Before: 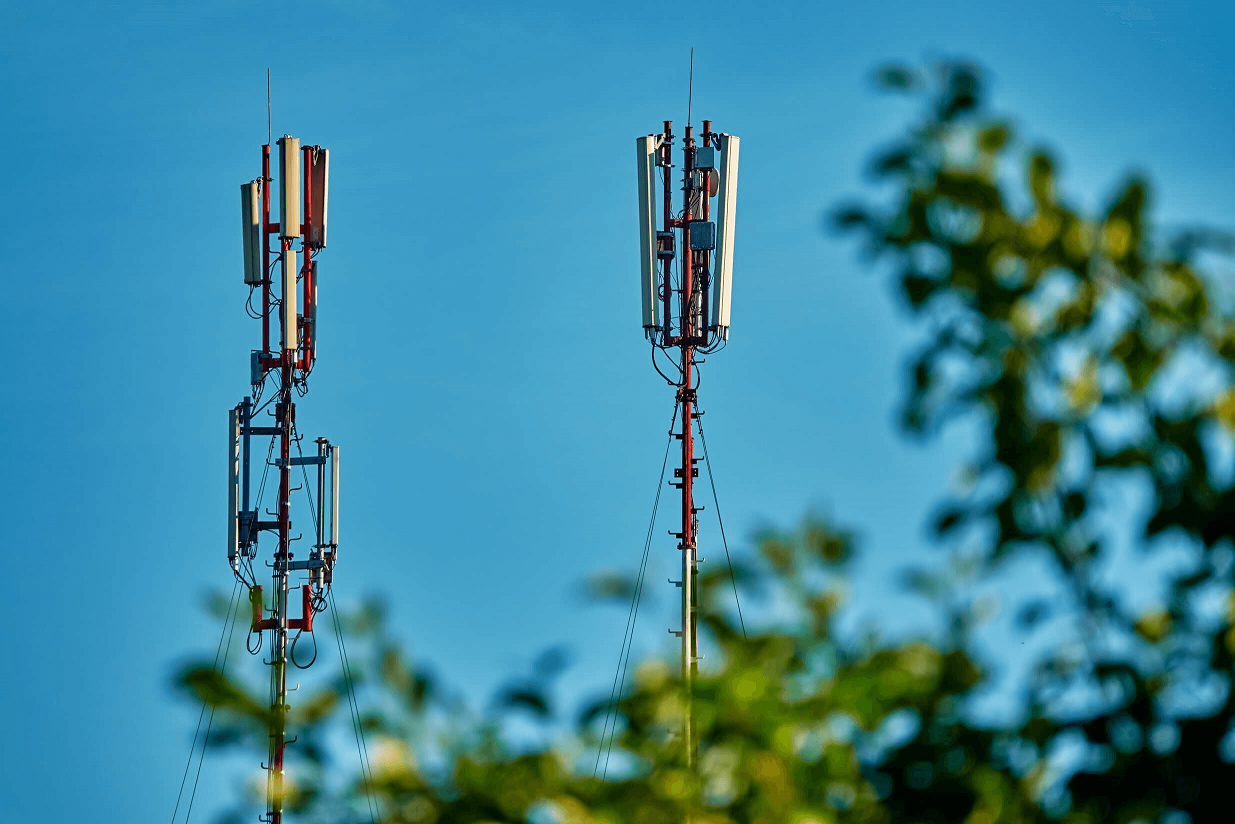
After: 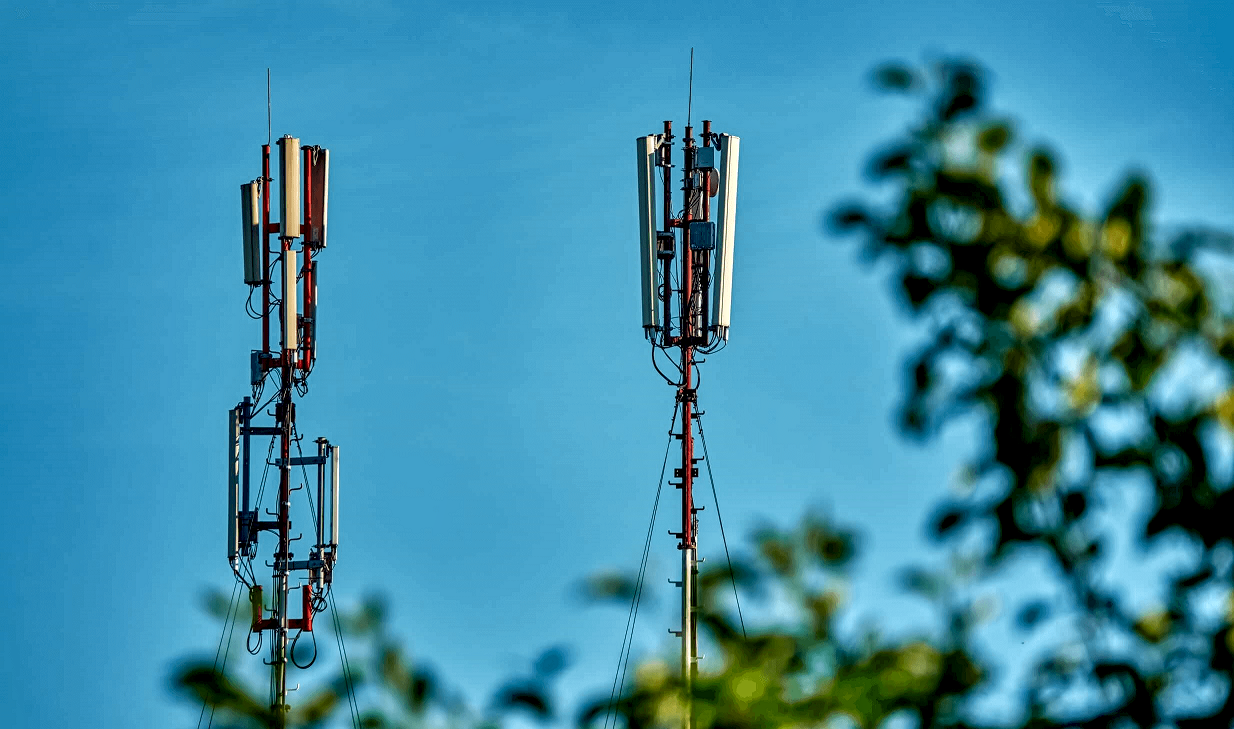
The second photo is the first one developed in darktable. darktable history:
crop and rotate: top 0%, bottom 11.49%
local contrast: highlights 60%, shadows 60%, detail 160%
